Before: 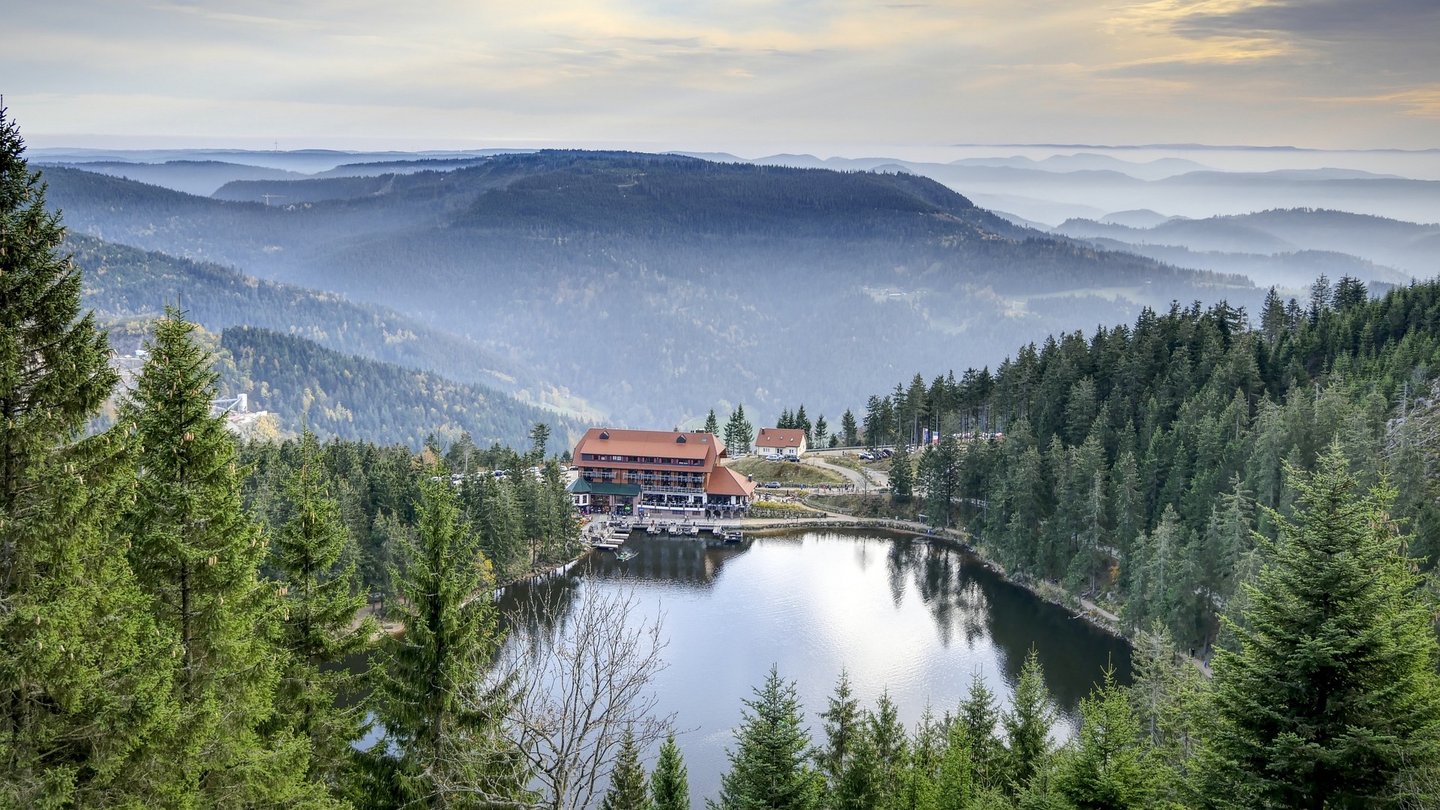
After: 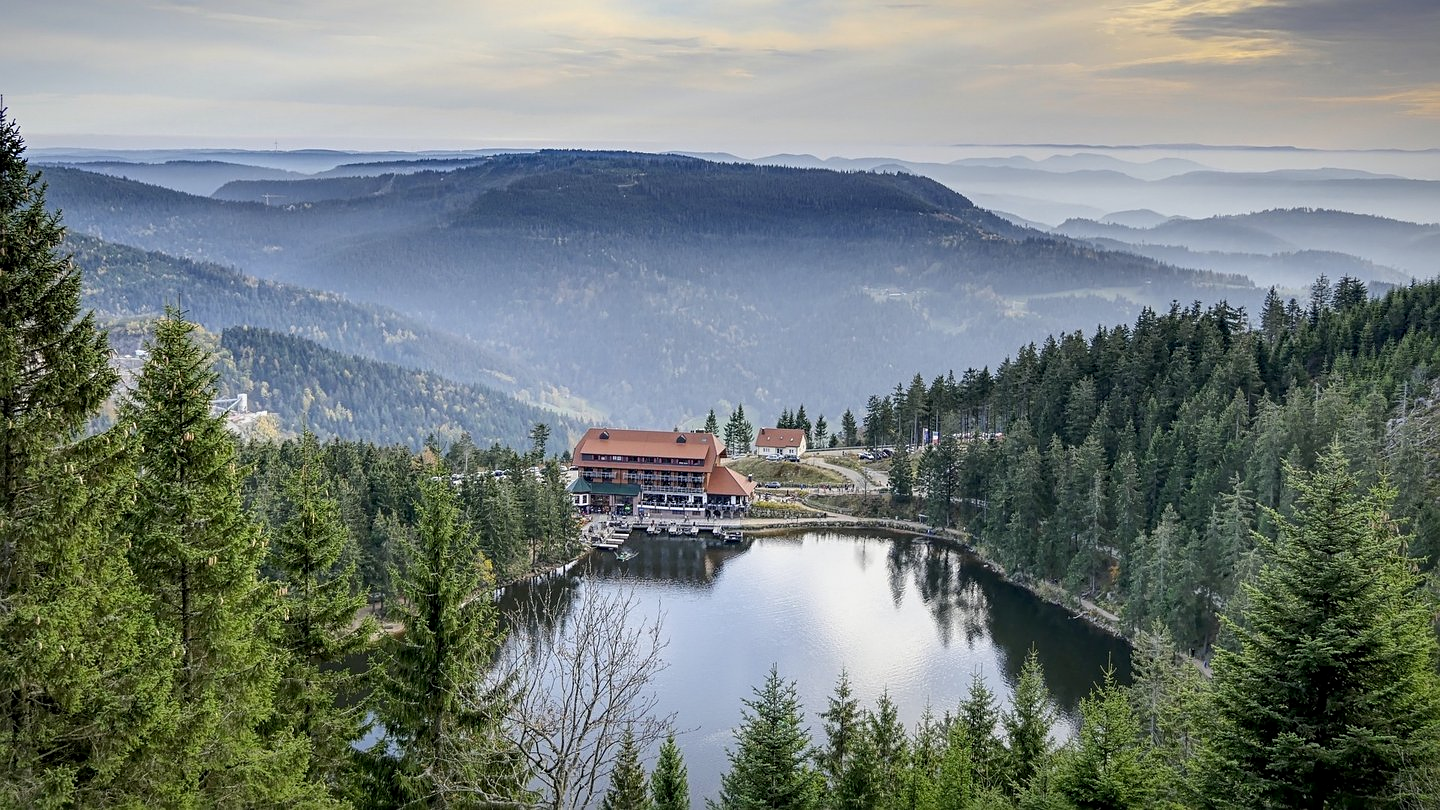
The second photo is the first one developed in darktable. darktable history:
exposure: black level correction 0.001, exposure -0.2 EV, compensate highlight preservation false
sharpen: radius 2.529, amount 0.323
